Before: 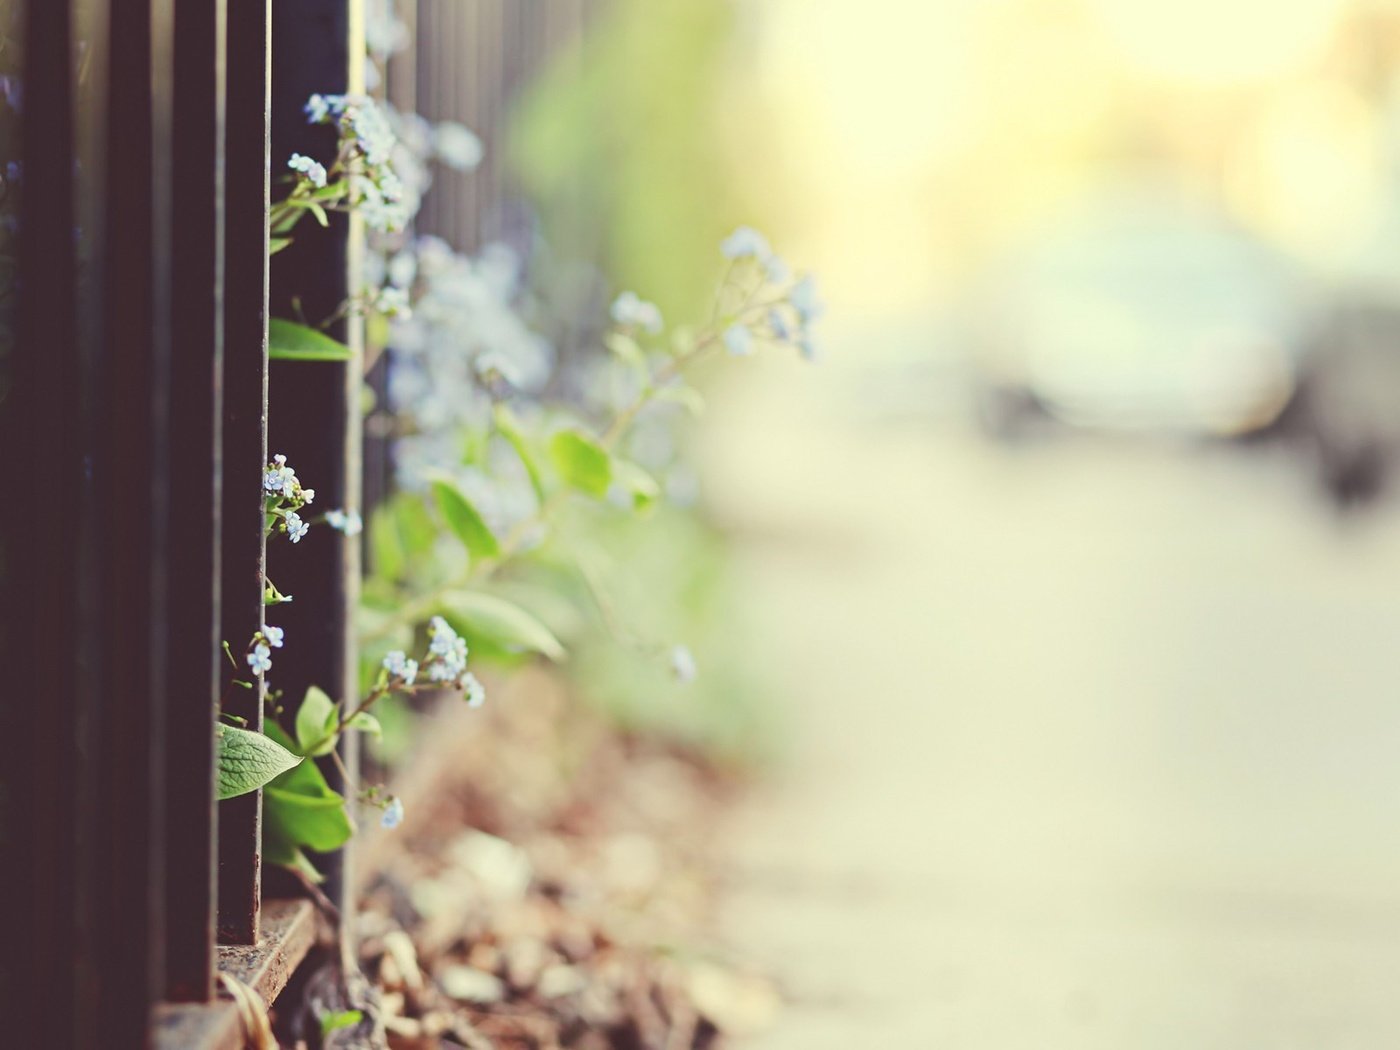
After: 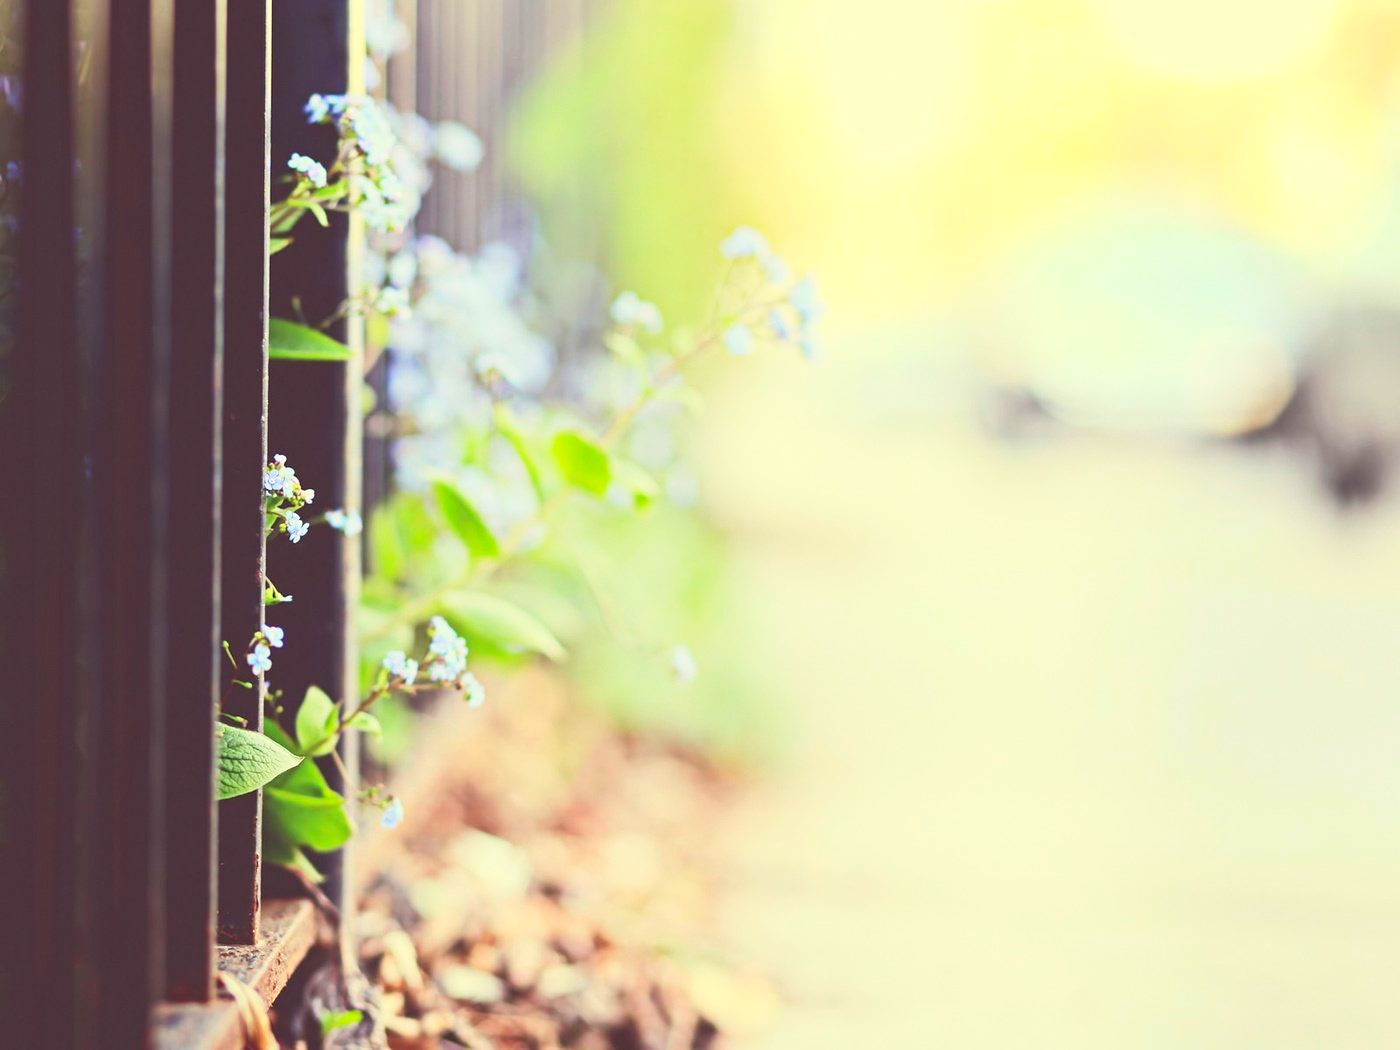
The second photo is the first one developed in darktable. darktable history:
contrast brightness saturation: contrast 0.238, brightness 0.254, saturation 0.388
